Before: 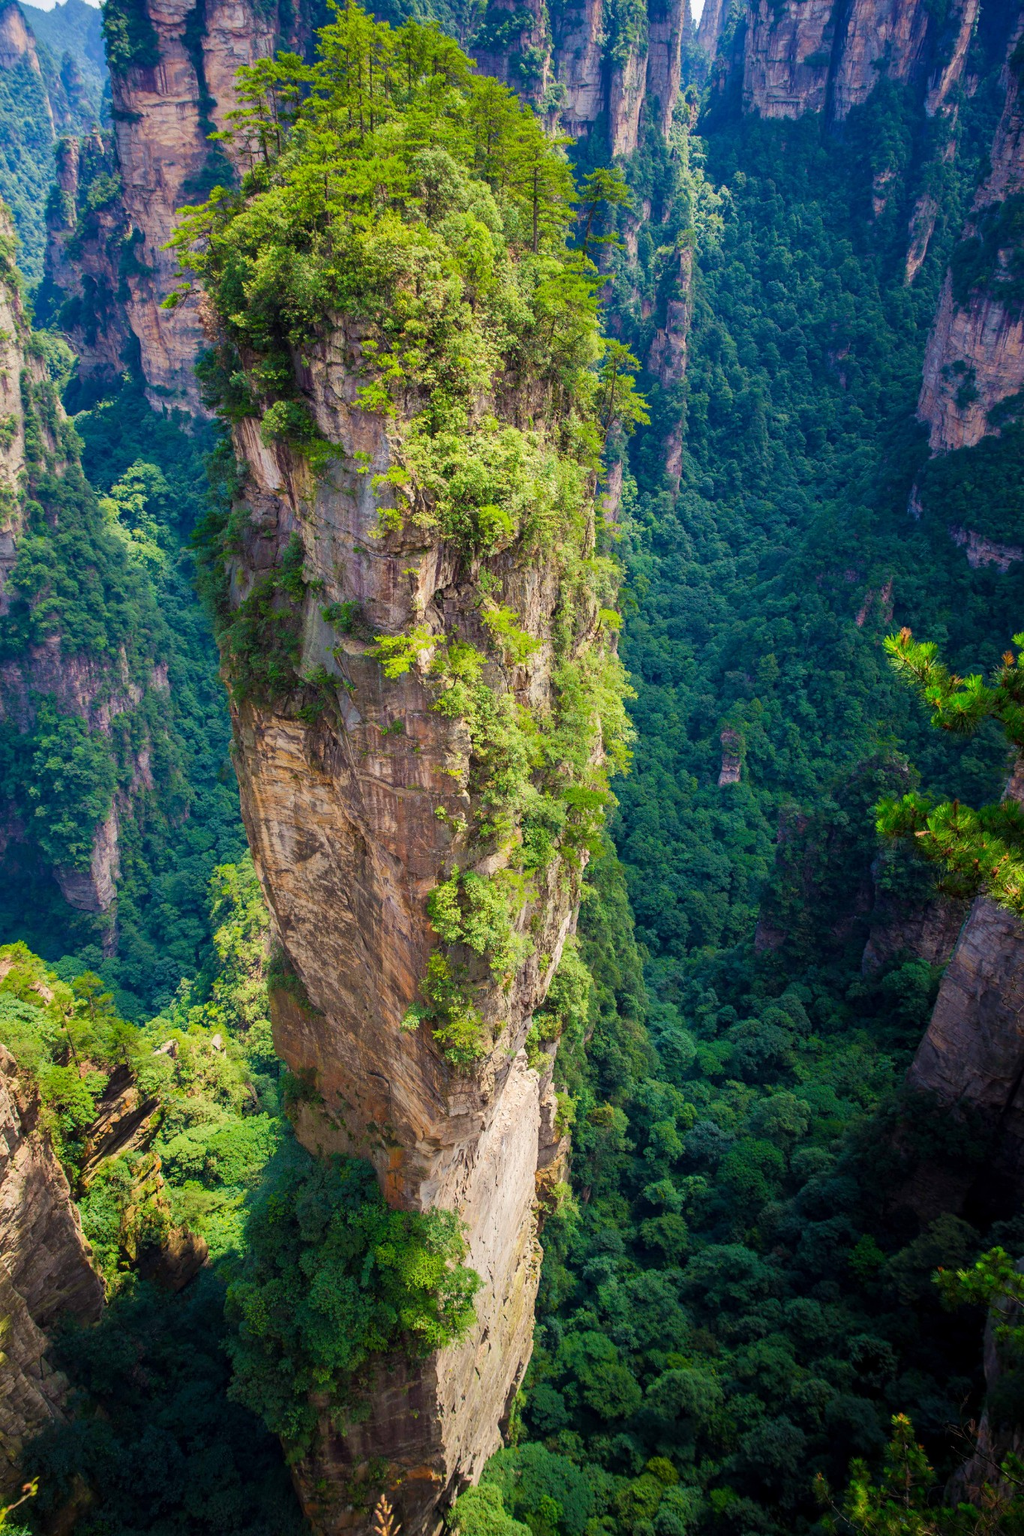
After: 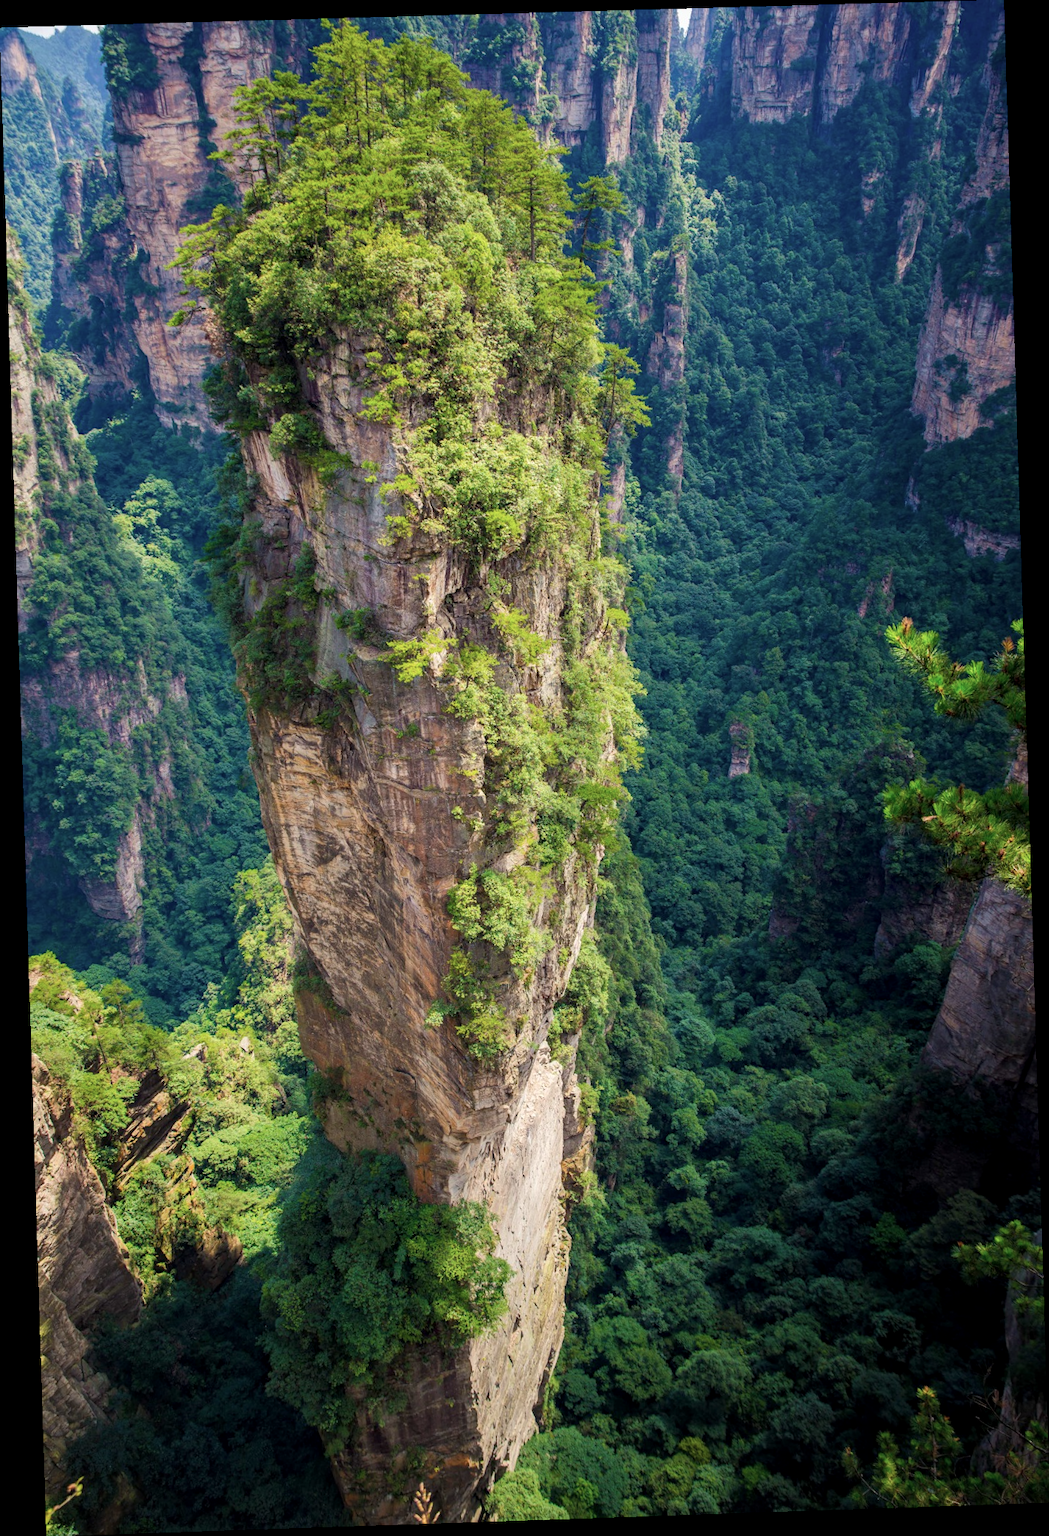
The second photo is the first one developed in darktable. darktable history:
rotate and perspective: rotation -1.77°, lens shift (horizontal) 0.004, automatic cropping off
local contrast: highlights 100%, shadows 100%, detail 120%, midtone range 0.2
contrast brightness saturation: saturation -0.17
